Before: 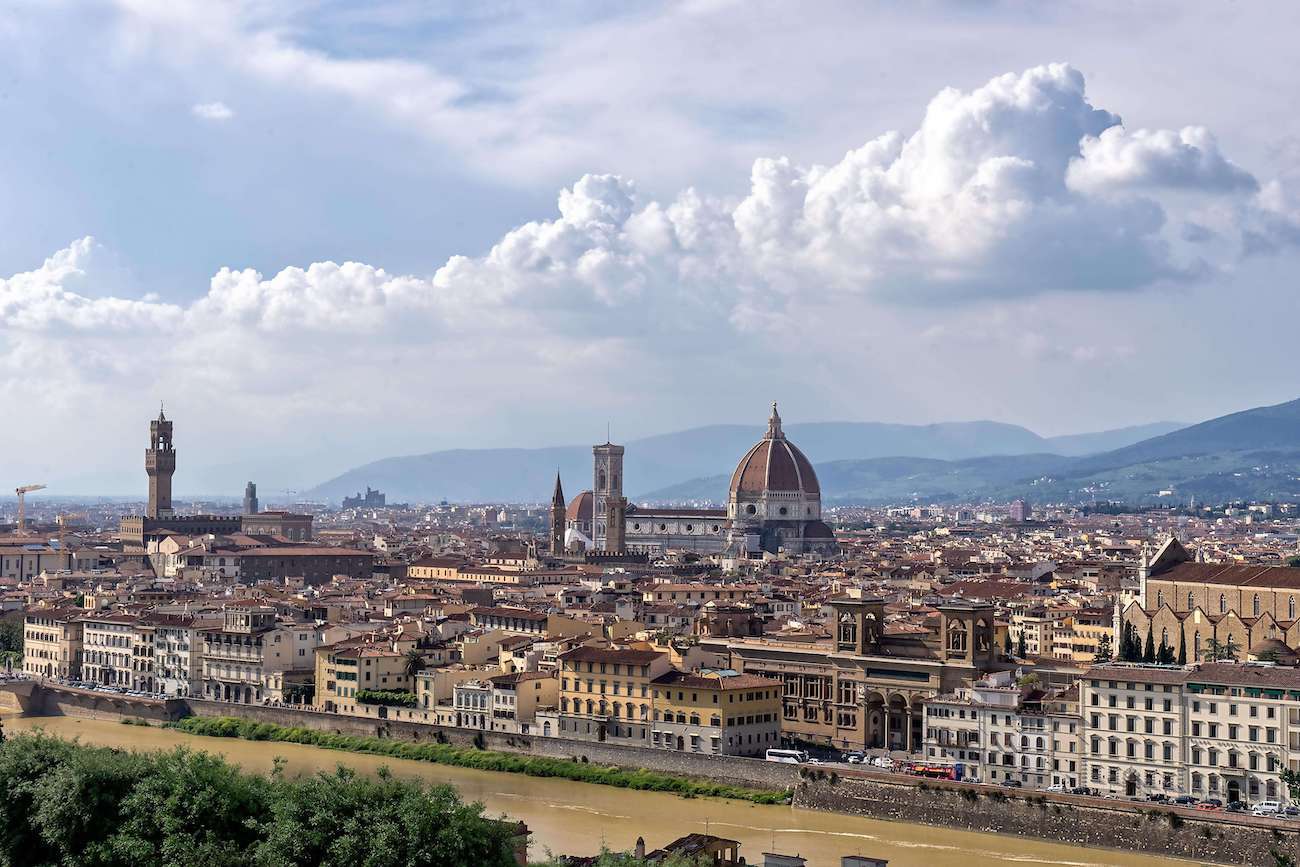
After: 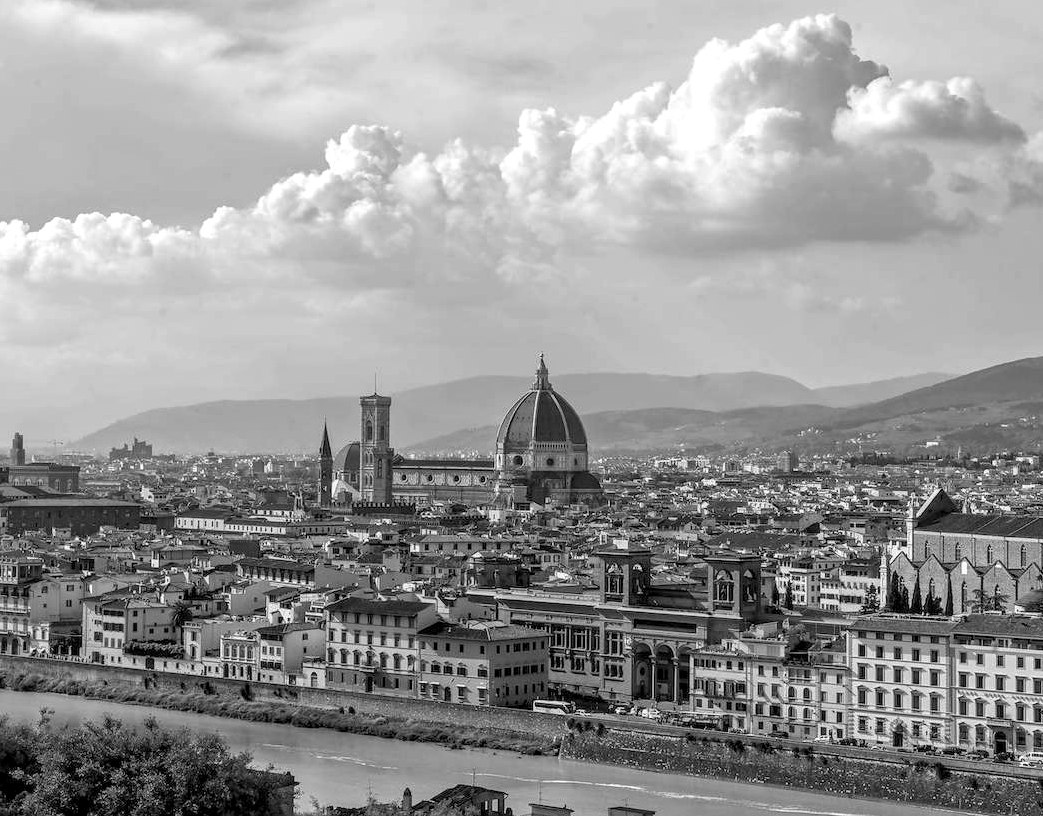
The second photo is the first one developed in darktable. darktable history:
crop and rotate: left 17.959%, top 5.771%, right 1.742%
local contrast: on, module defaults
monochrome: size 1
